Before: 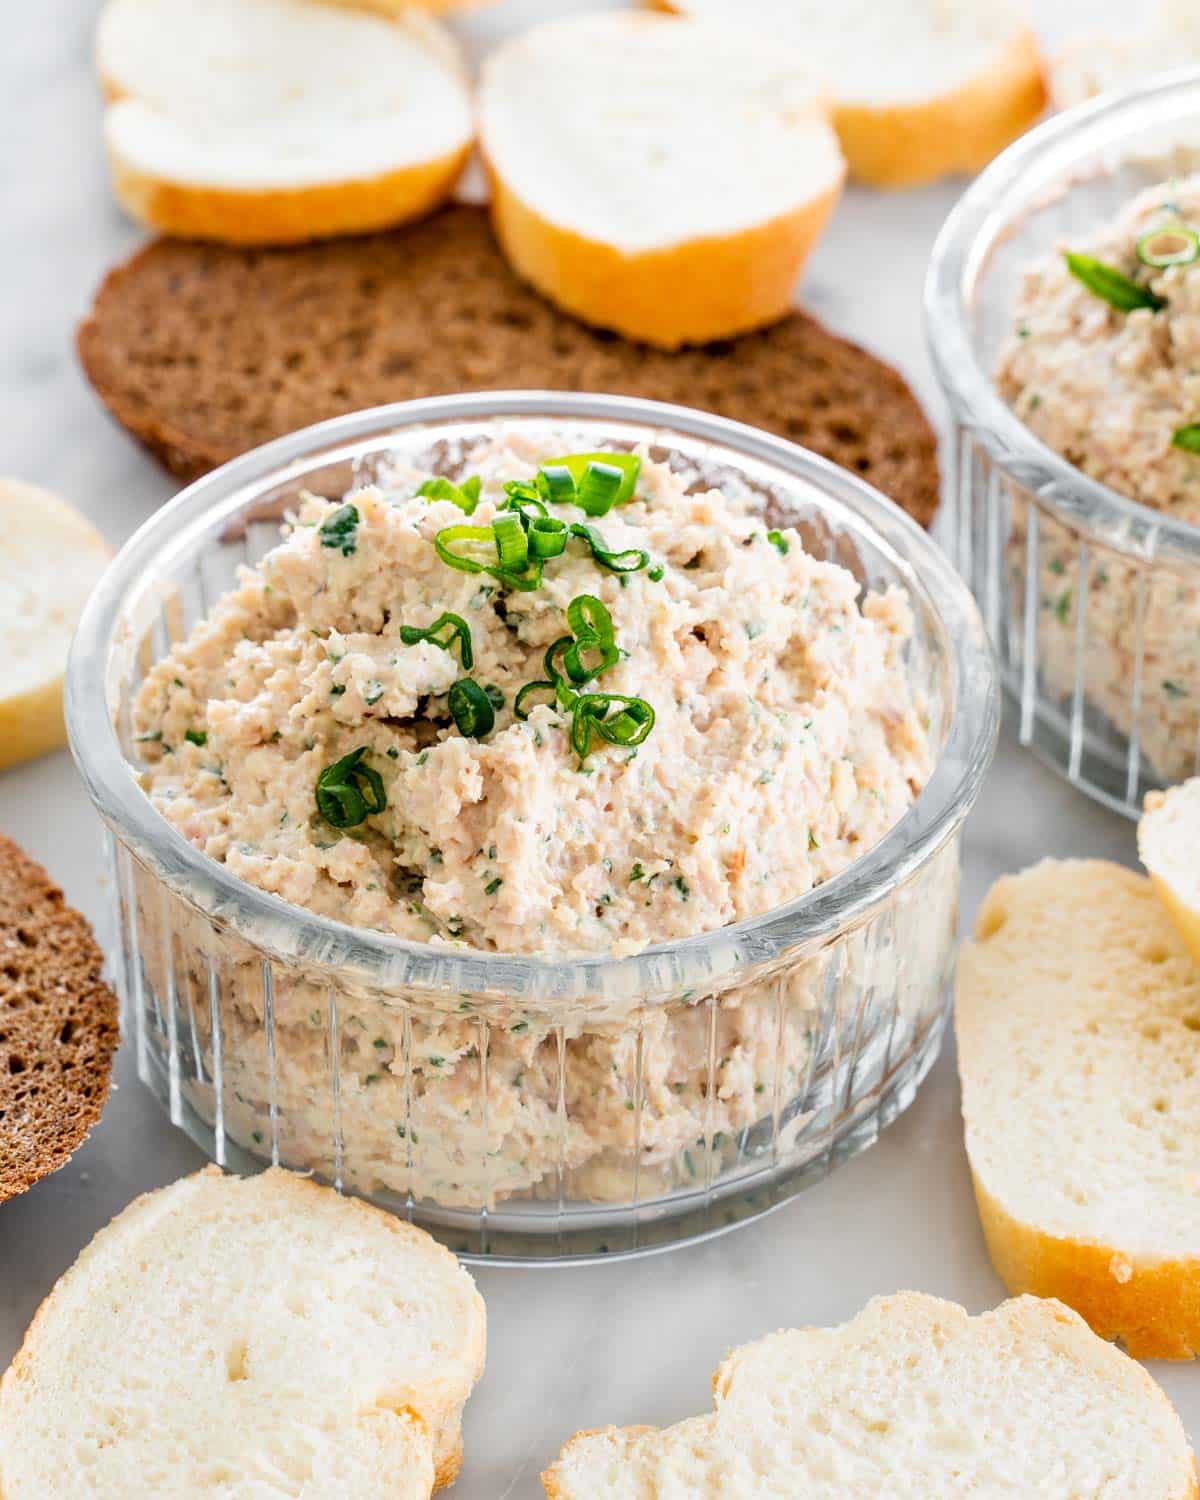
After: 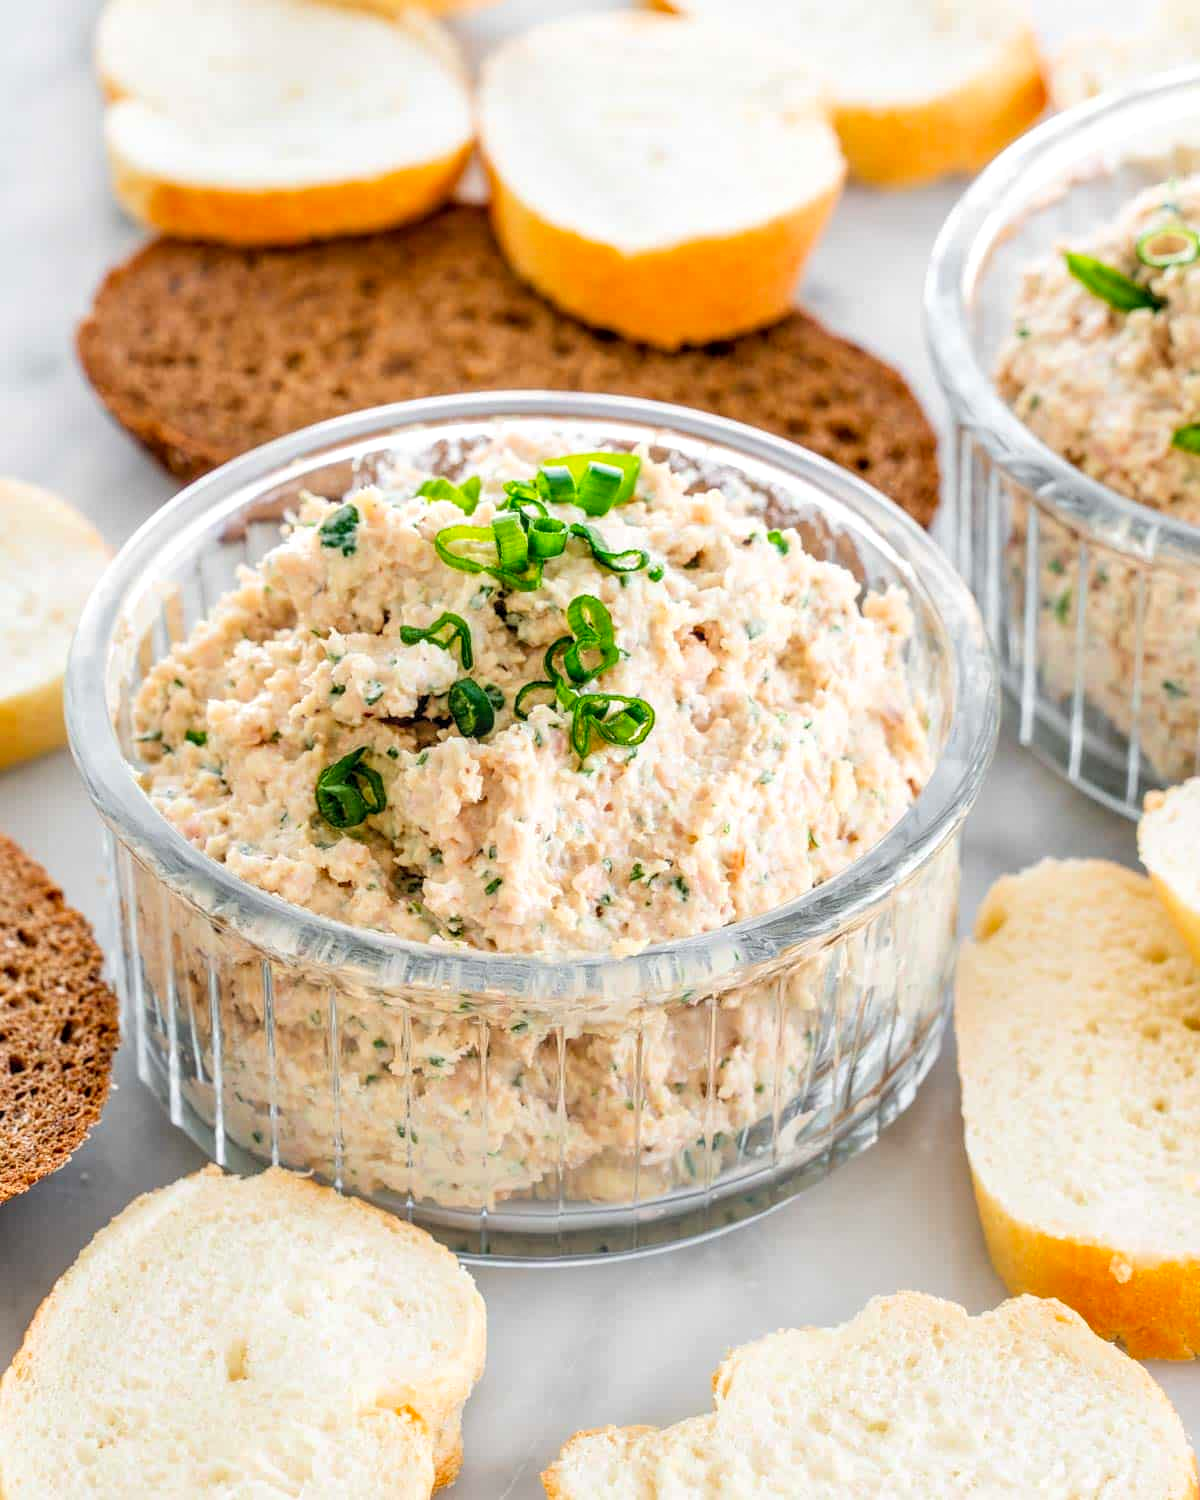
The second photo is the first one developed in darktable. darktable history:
contrast brightness saturation: brightness 0.09, saturation 0.19
local contrast: on, module defaults
